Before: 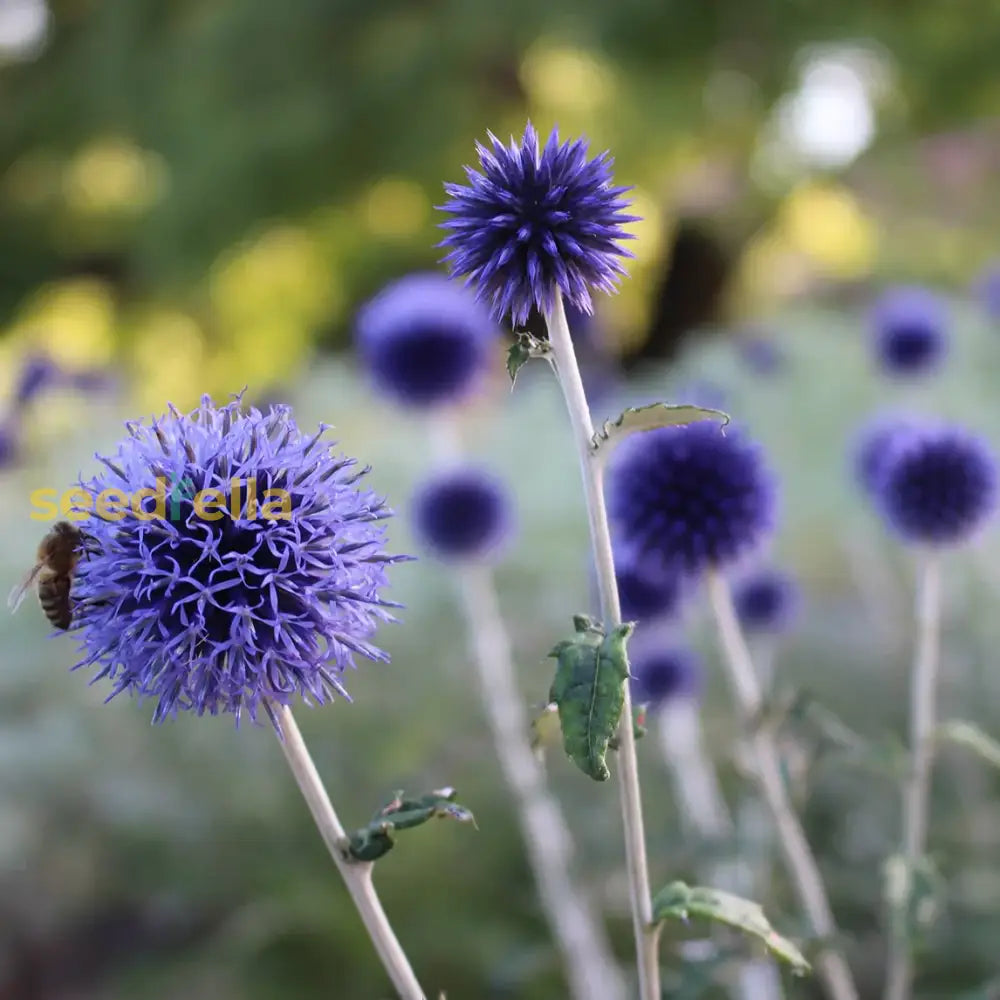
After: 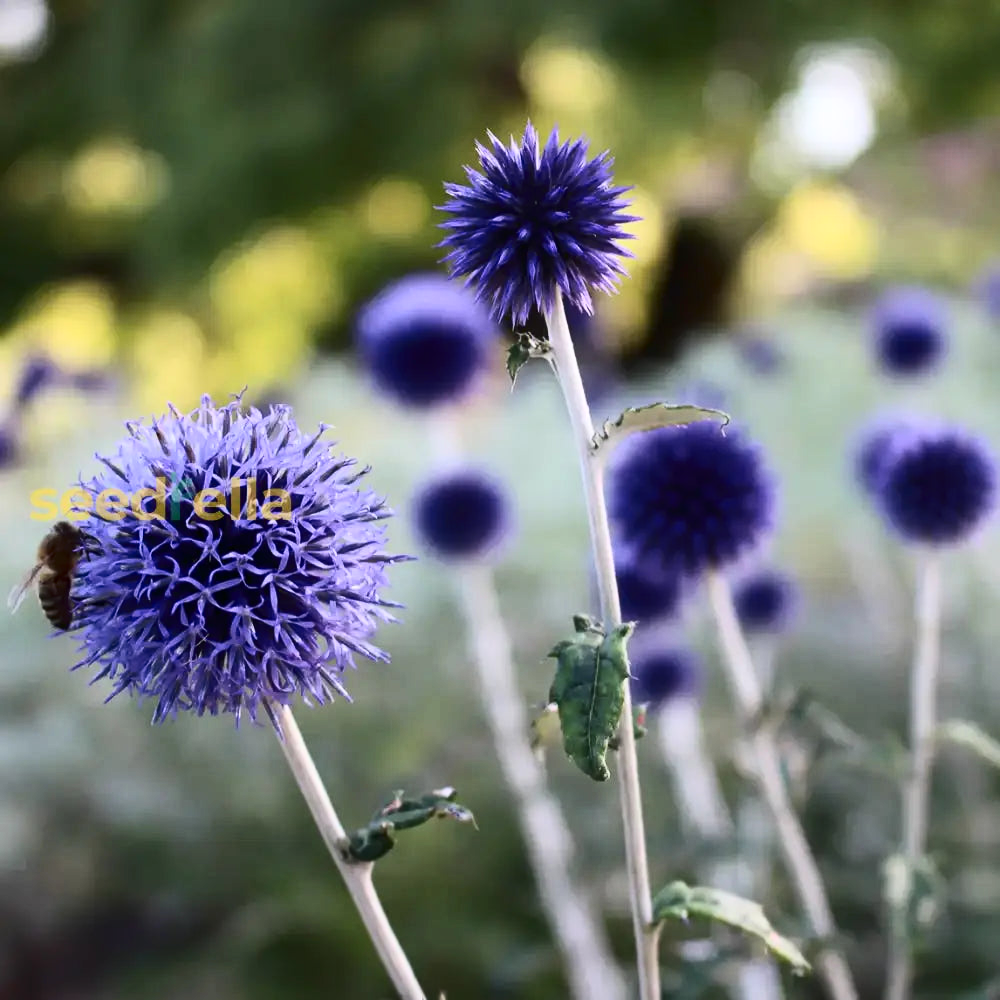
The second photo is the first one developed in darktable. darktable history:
contrast brightness saturation: contrast 0.28
bloom: size 13.65%, threshold 98.39%, strength 4.82%
